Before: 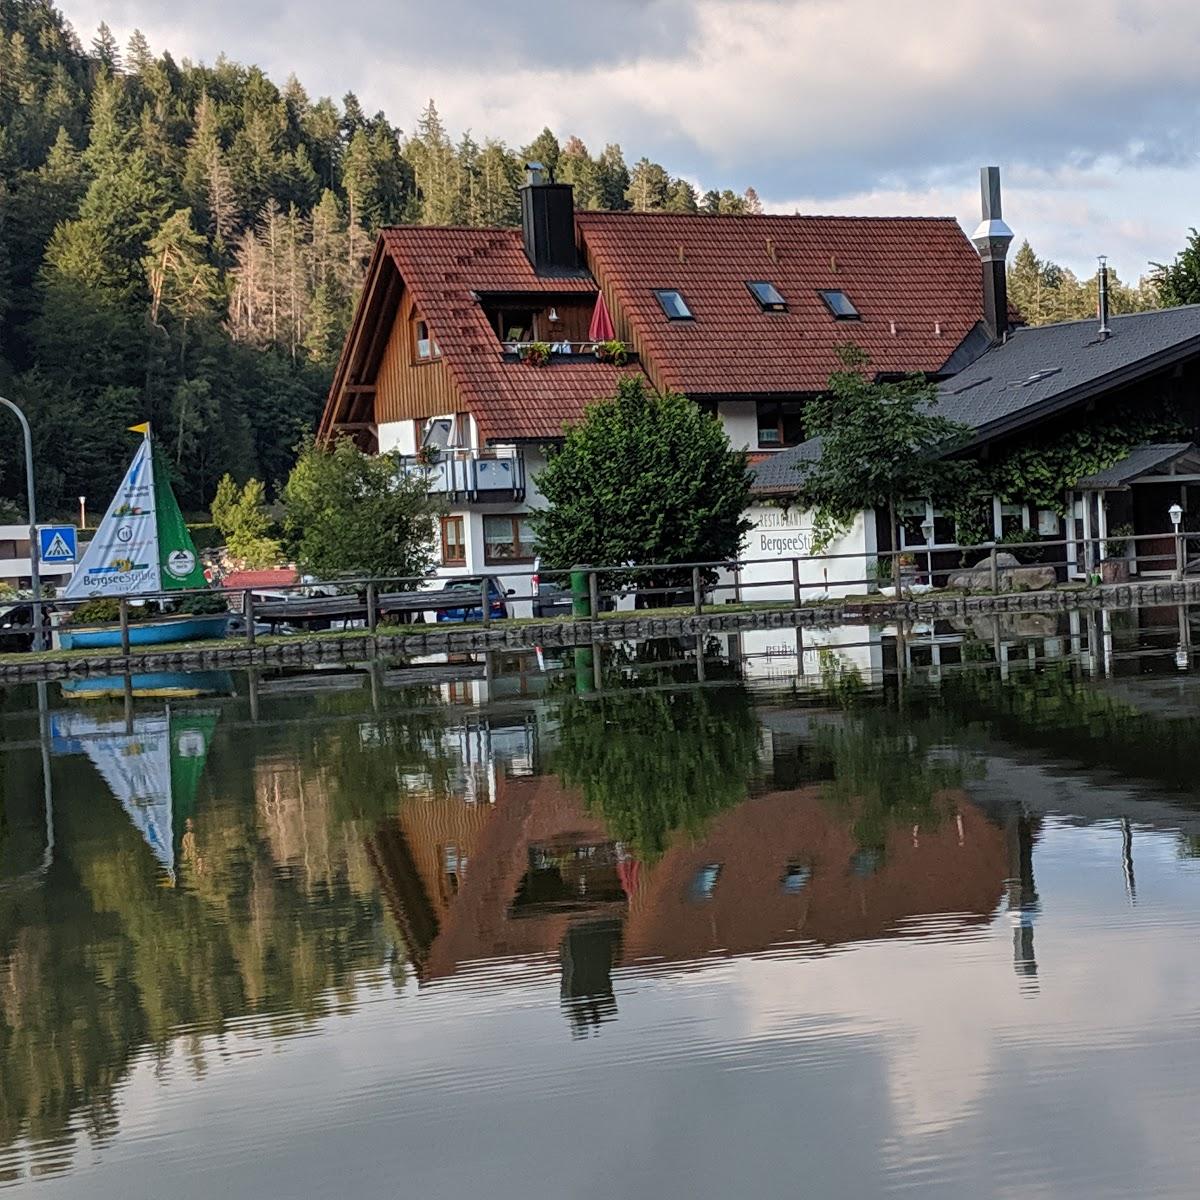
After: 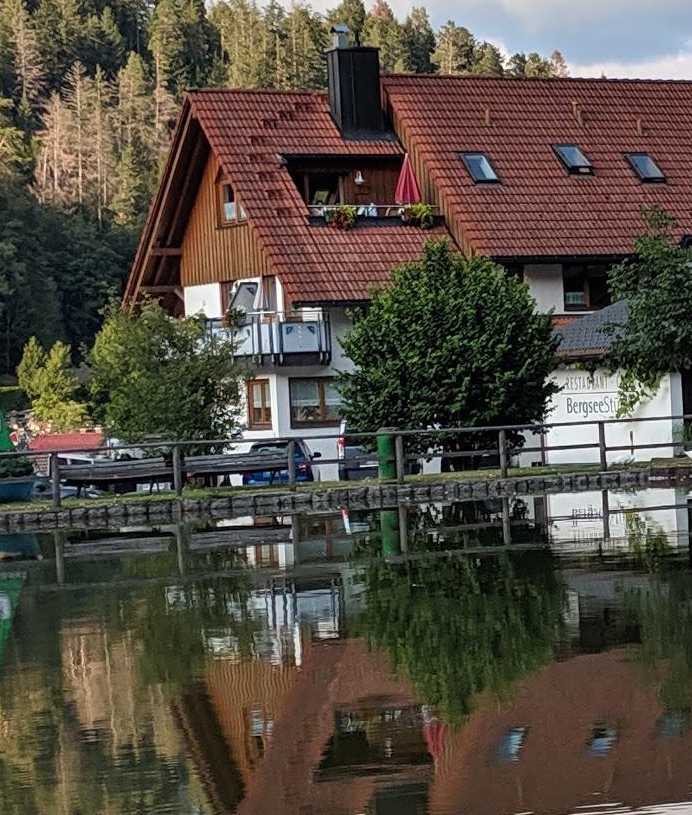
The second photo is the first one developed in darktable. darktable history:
crop: left 16.201%, top 11.457%, right 26.106%, bottom 20.601%
